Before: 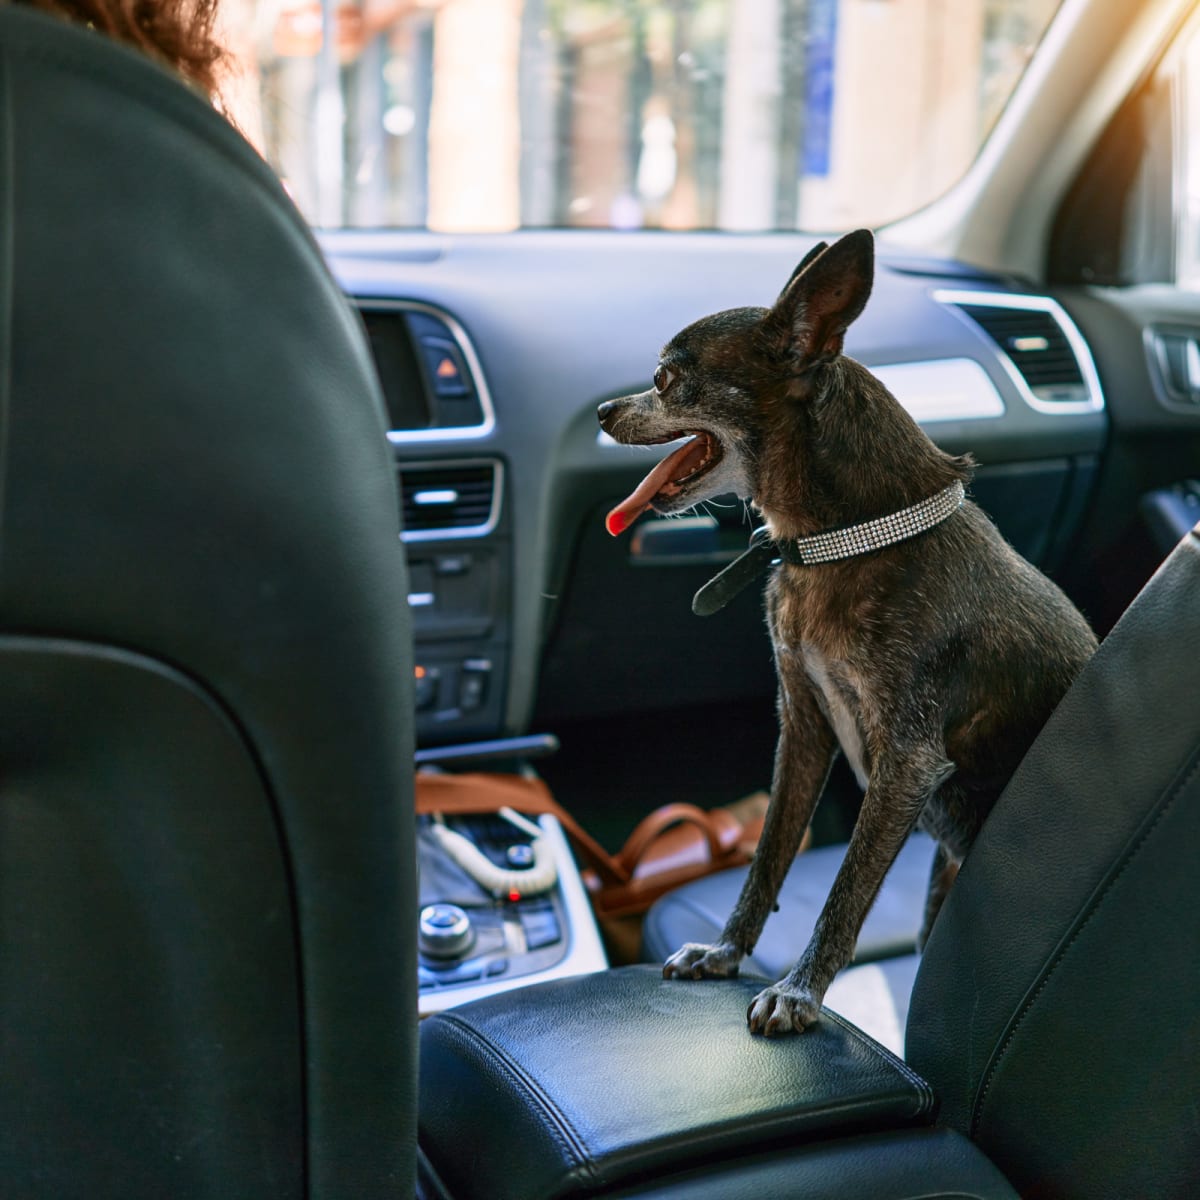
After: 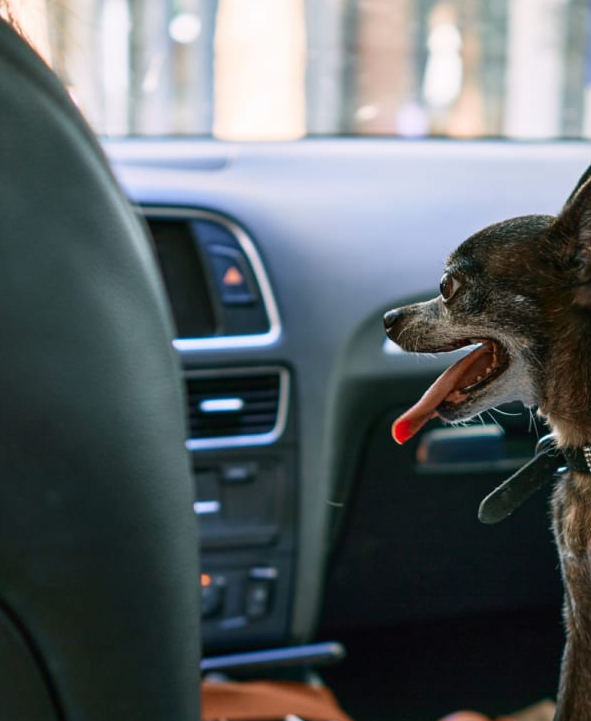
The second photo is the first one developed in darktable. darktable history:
crop: left 17.835%, top 7.675%, right 32.881%, bottom 32.213%
contrast brightness saturation: contrast 0.05
